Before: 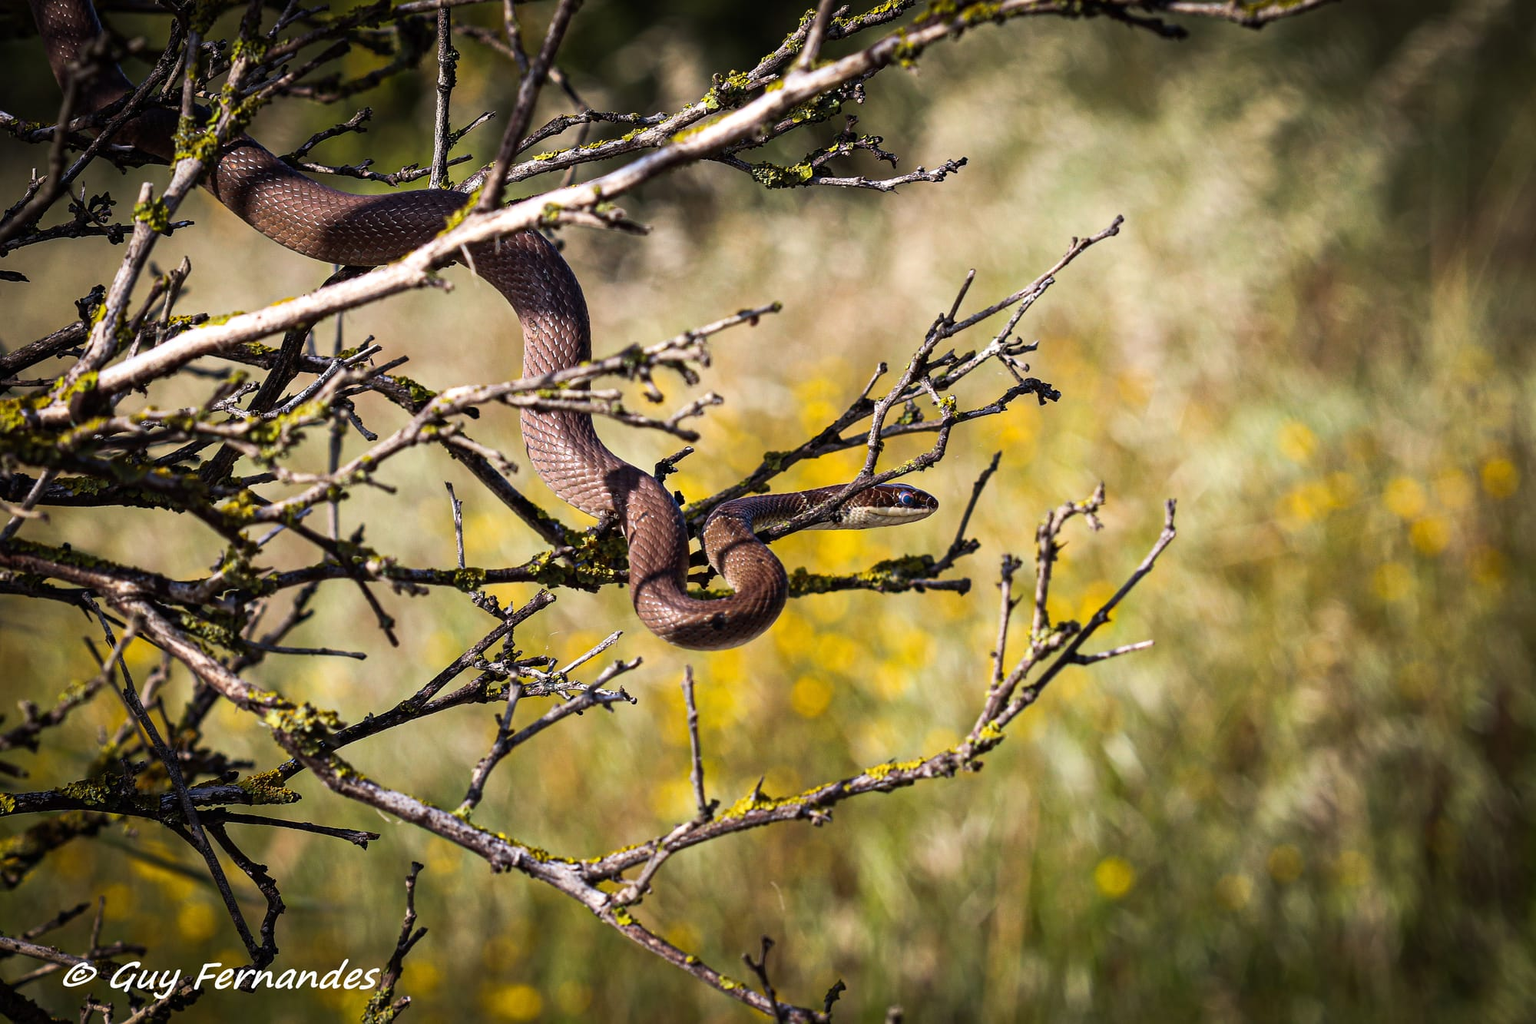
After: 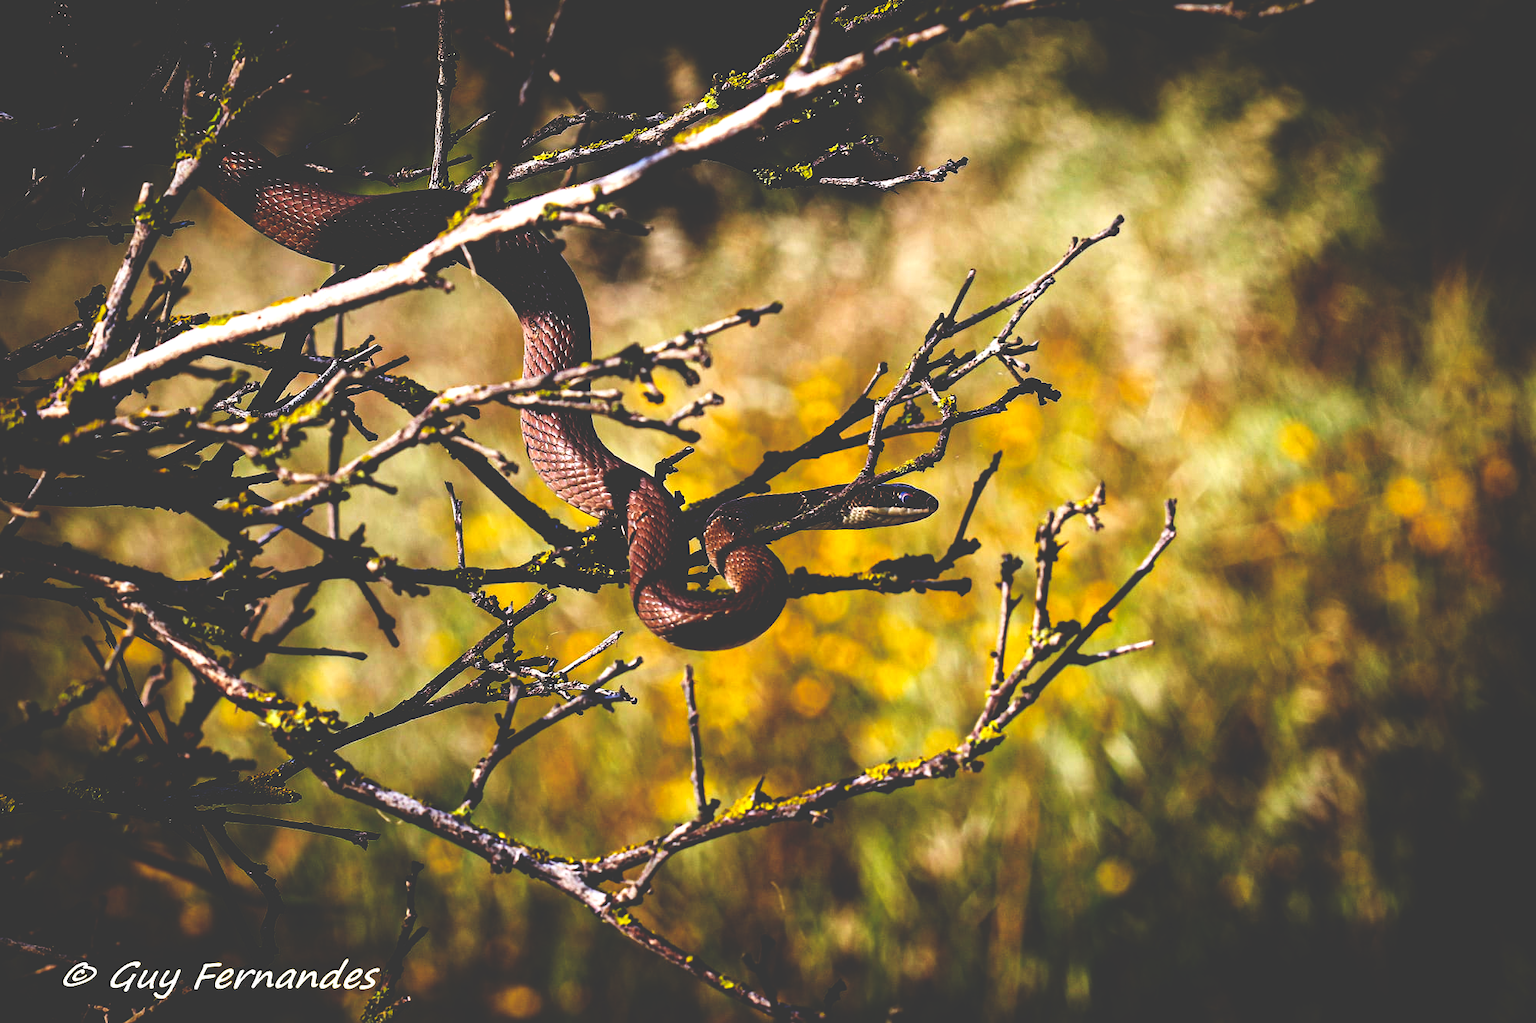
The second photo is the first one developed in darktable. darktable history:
base curve: curves: ch0 [(0, 0.036) (0.083, 0.04) (0.804, 1)], preserve colors none
exposure: black level correction 0.001, compensate highlight preservation false
